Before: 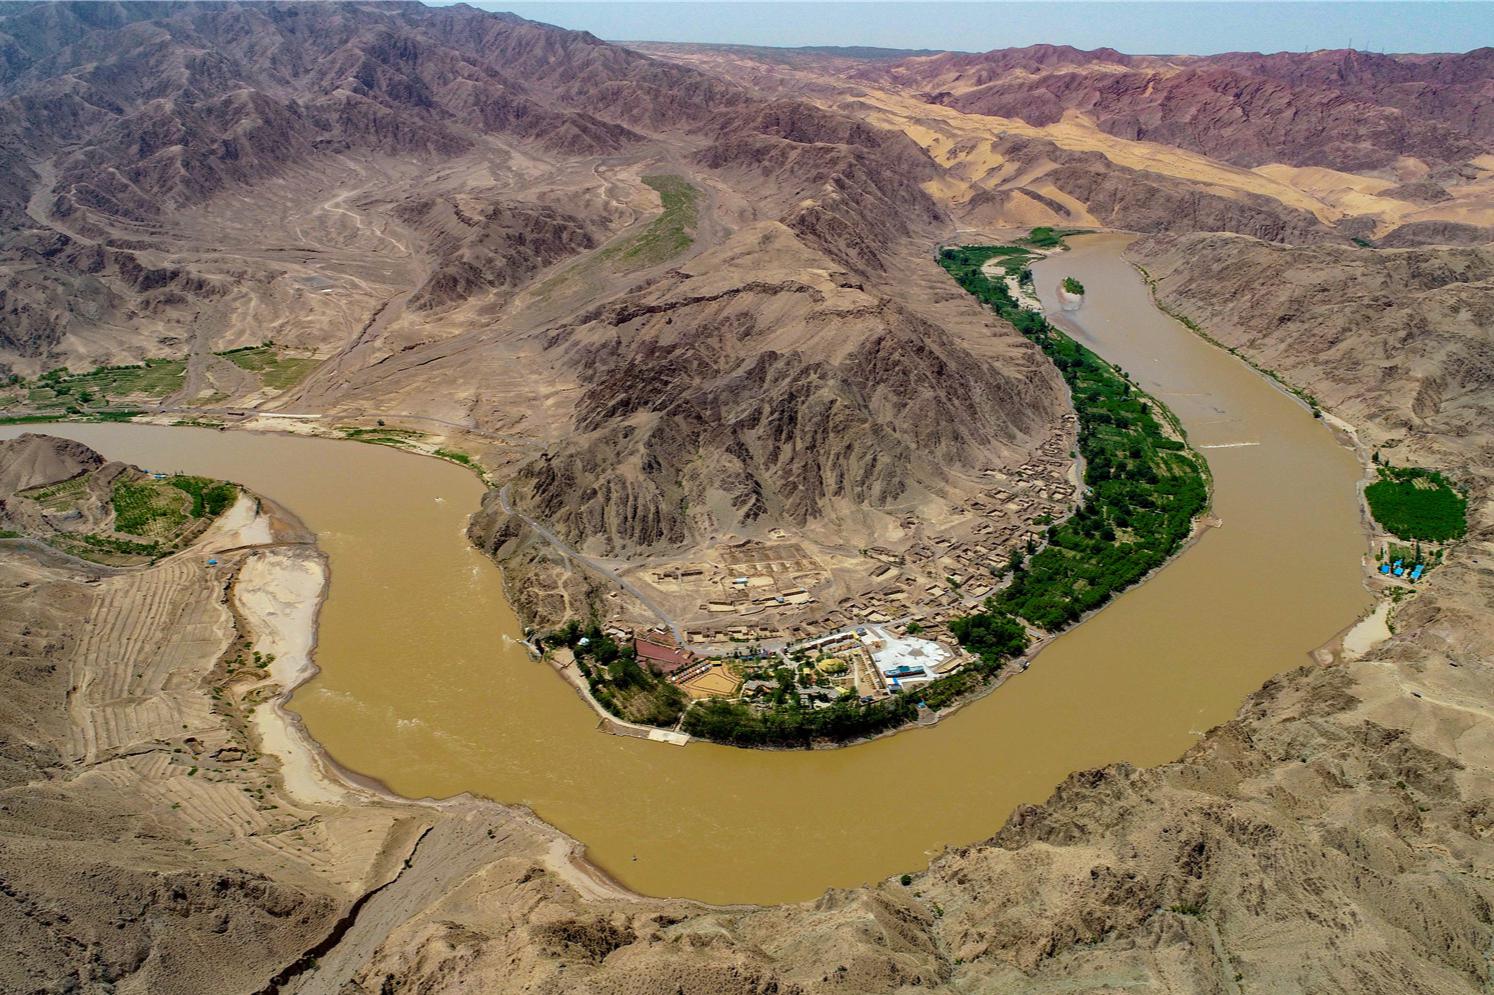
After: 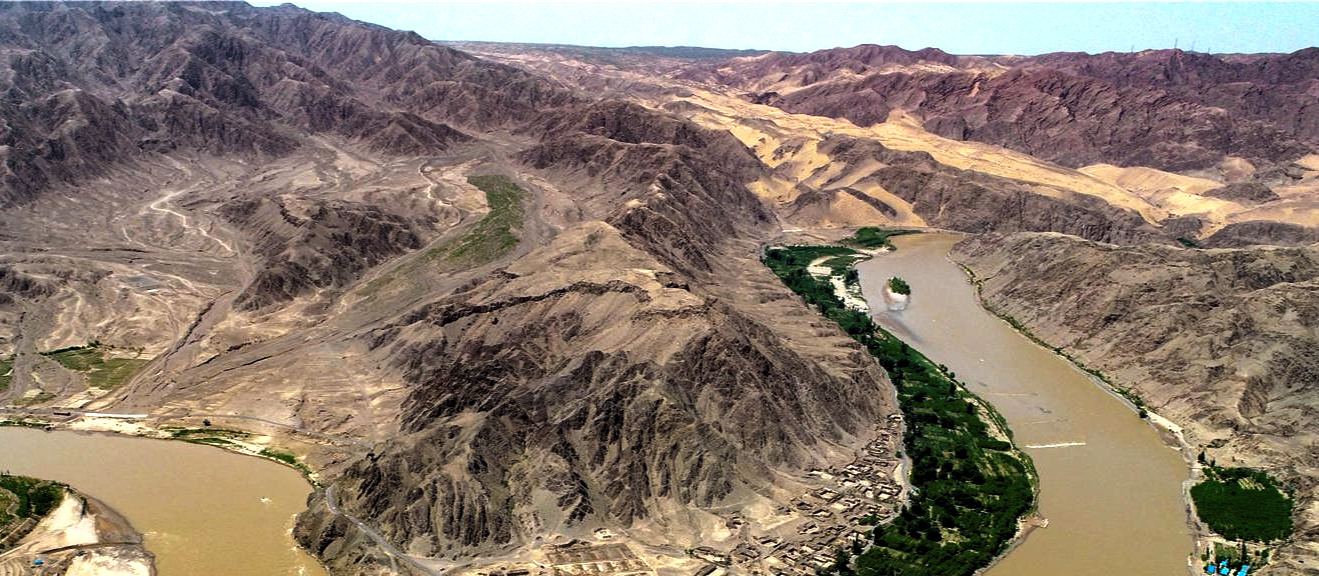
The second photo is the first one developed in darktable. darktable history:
levels: levels [0.044, 0.475, 0.791]
crop and rotate: left 11.66%, bottom 42.106%
